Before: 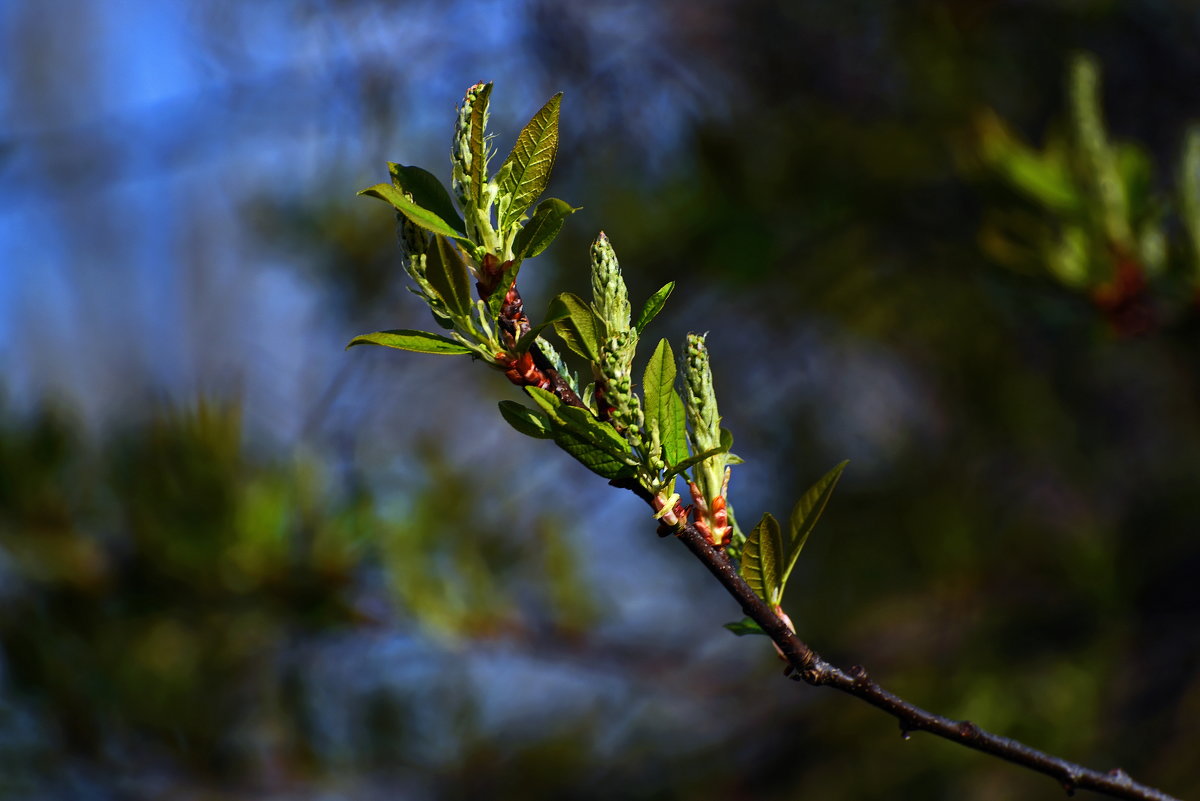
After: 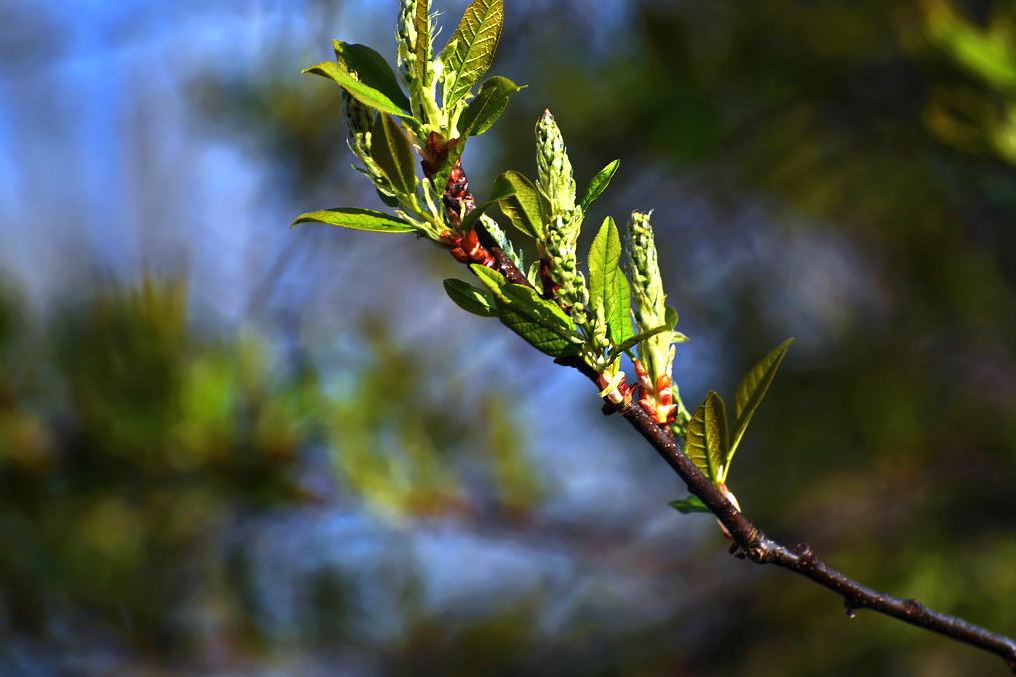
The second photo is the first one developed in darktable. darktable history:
crop and rotate: left 4.64%, top 15.409%, right 10.655%
color correction: highlights a* 0.024, highlights b* -0.334
exposure: black level correction 0, exposure 0.95 EV, compensate exposure bias true, compensate highlight preservation false
